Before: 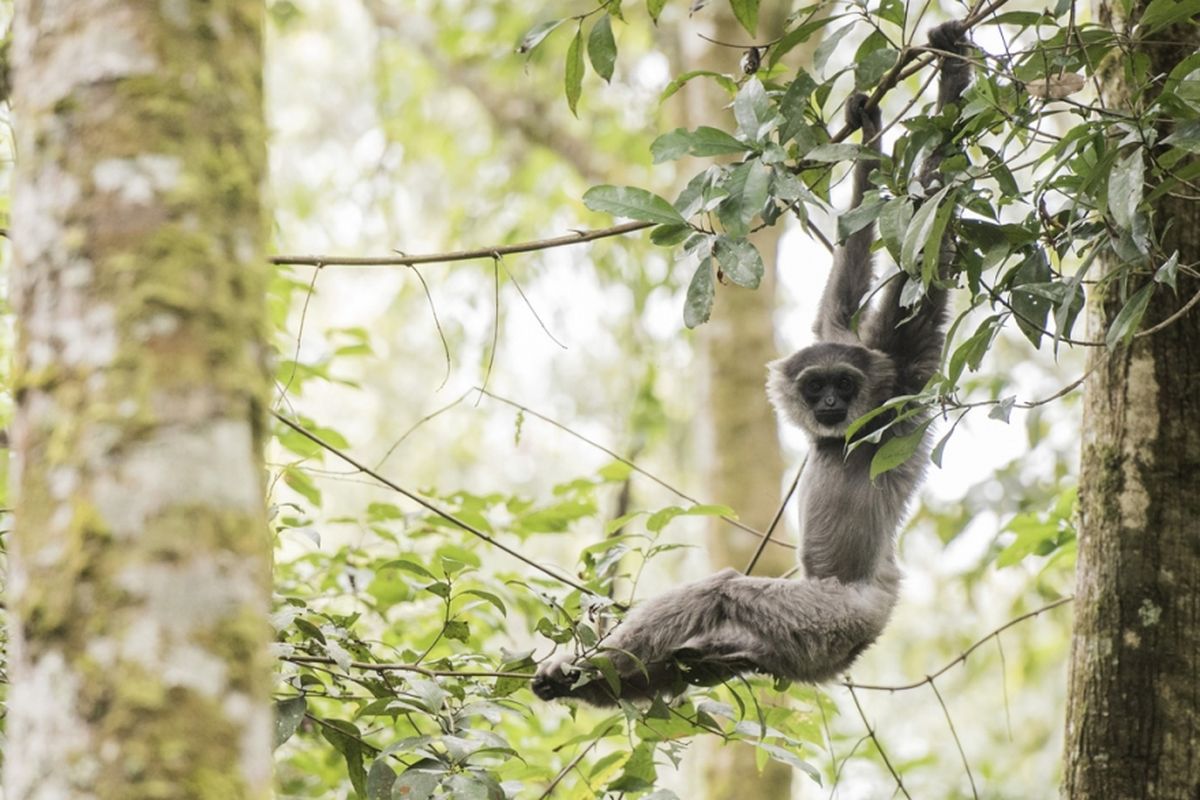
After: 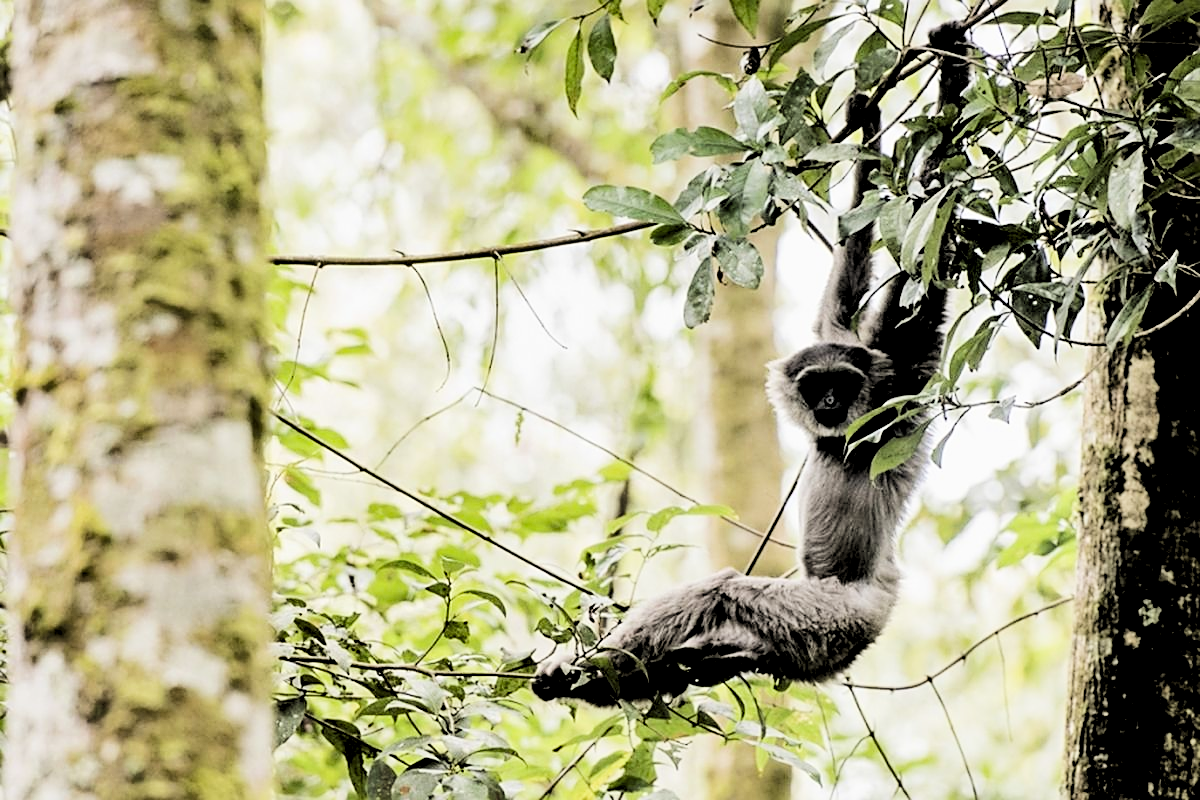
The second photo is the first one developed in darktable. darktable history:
tone curve: curves: ch0 [(0, 0) (0.004, 0.001) (0.133, 0.112) (0.325, 0.362) (0.832, 0.893) (1, 1)], color space Lab, independent channels, preserve colors none
sharpen: on, module defaults
shadows and highlights: shadows 53.05, soften with gaussian
levels: levels [0.062, 0.494, 0.925]
exposure: black level correction 0.01, exposure 0.016 EV, compensate exposure bias true, compensate highlight preservation false
filmic rgb: black relative exposure -2.87 EV, white relative exposure 4.56 EV, hardness 1.7, contrast 1.252
